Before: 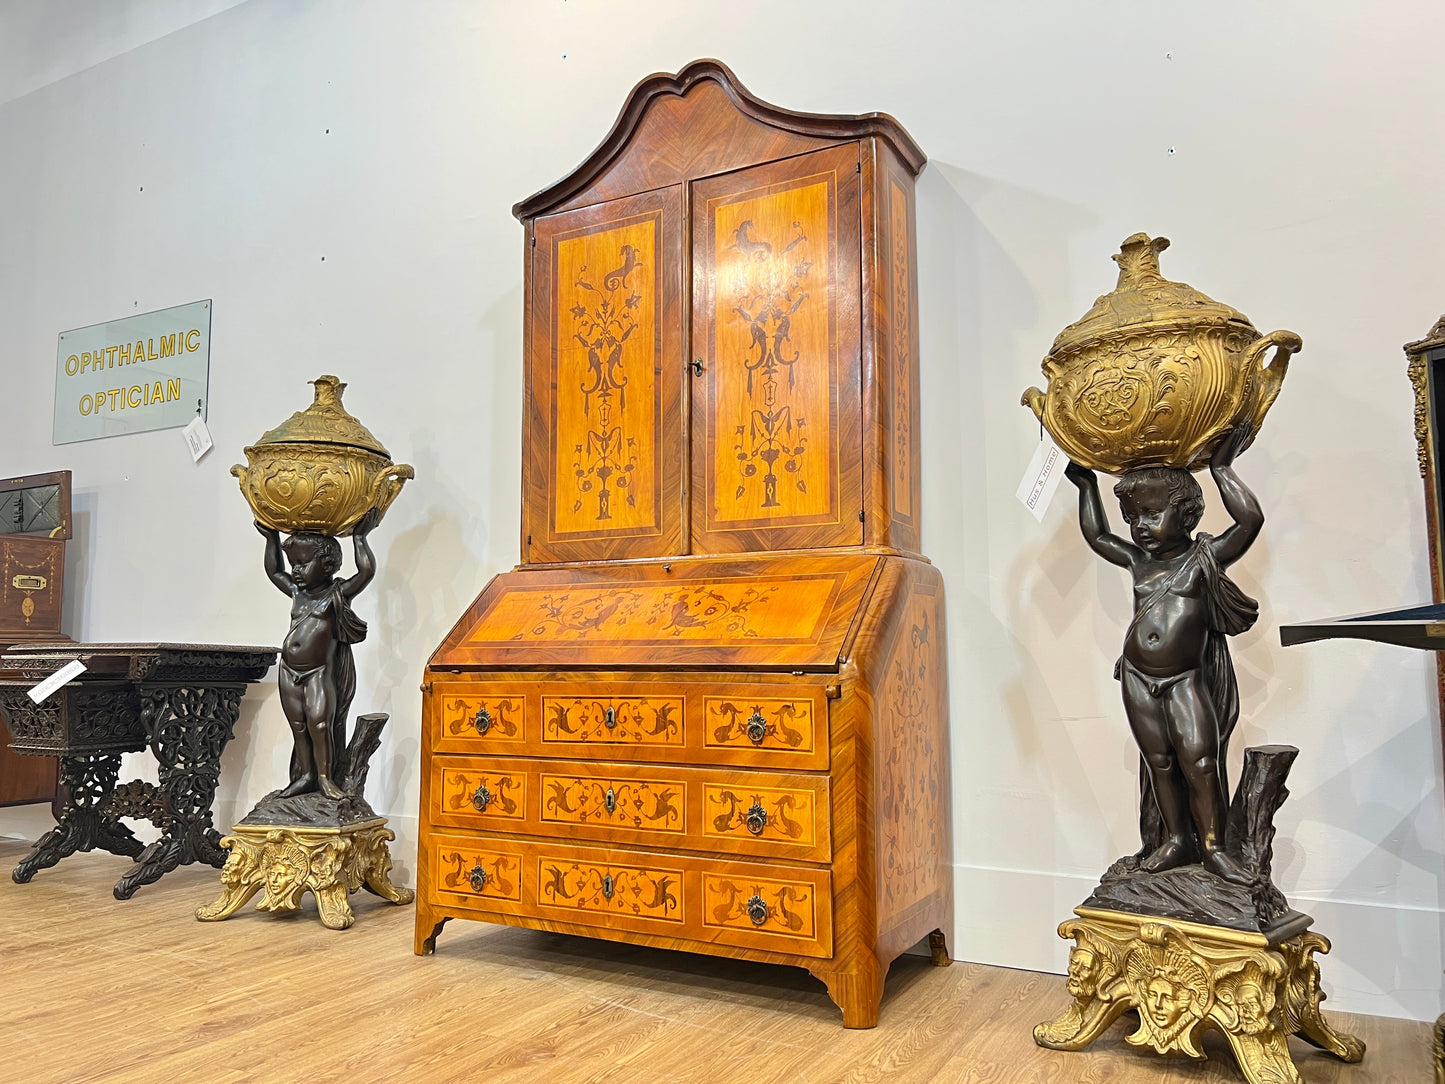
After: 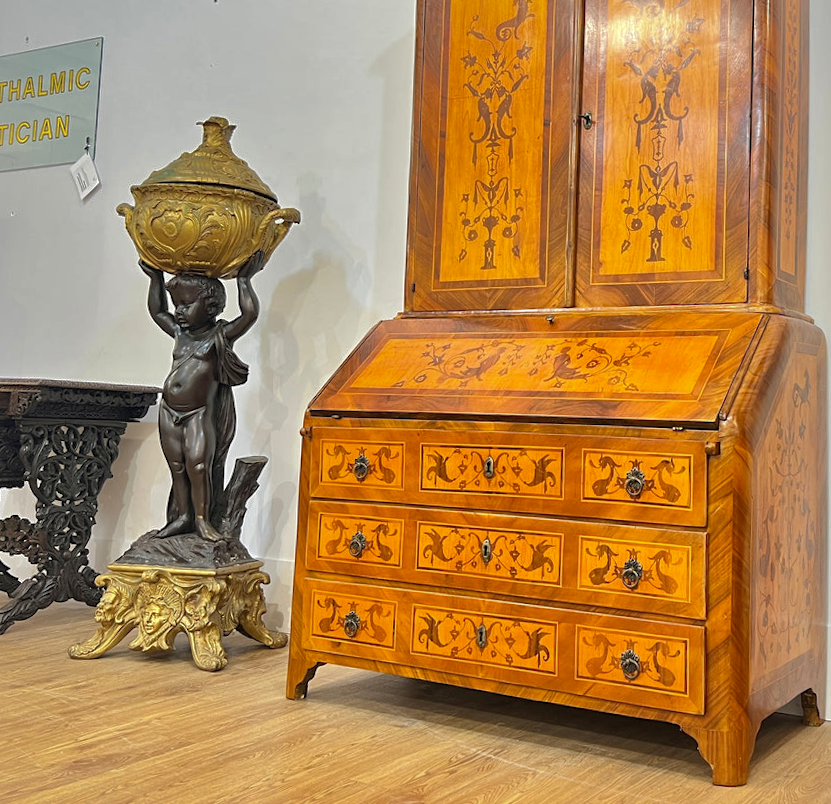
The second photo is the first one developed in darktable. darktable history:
crop: left 8.966%, top 23.852%, right 34.699%, bottom 4.703%
local contrast: mode bilateral grid, contrast 20, coarseness 50, detail 120%, midtone range 0.2
rotate and perspective: rotation 1.72°, automatic cropping off
tone equalizer: on, module defaults
shadows and highlights: shadows 40, highlights -60
